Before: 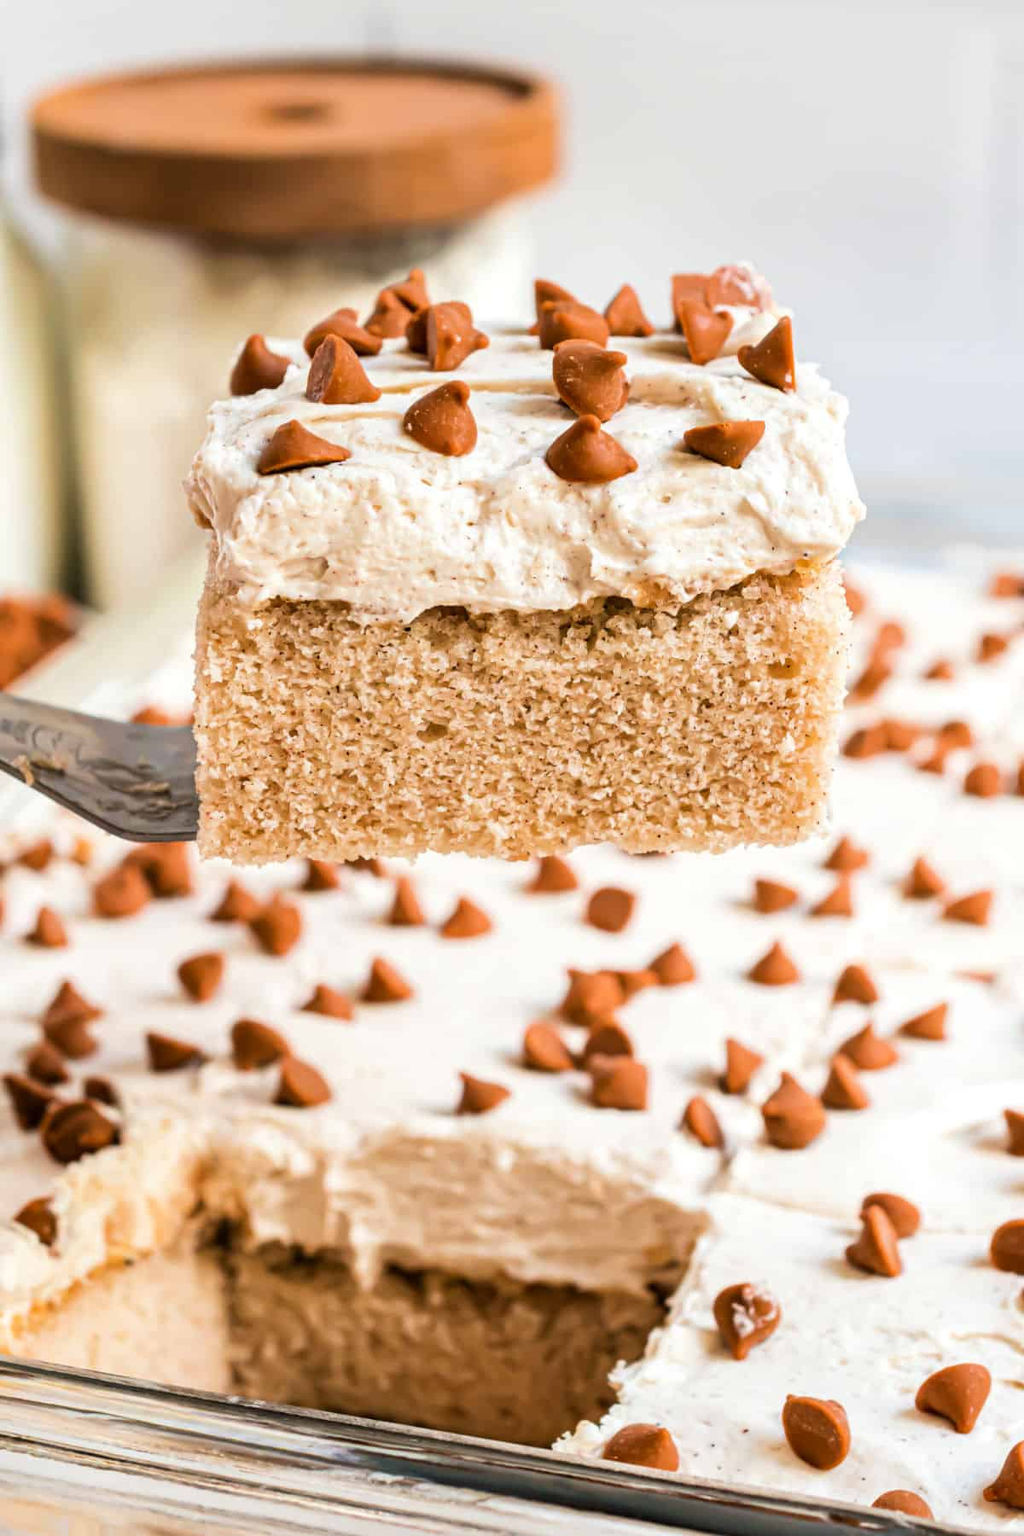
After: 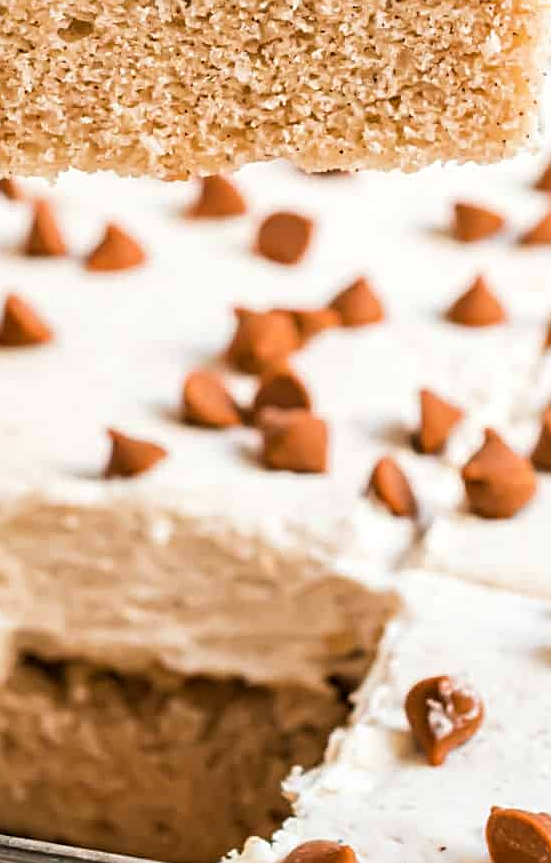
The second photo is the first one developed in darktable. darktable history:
crop: left 35.917%, top 46.003%, right 18.099%, bottom 6.041%
sharpen: on, module defaults
